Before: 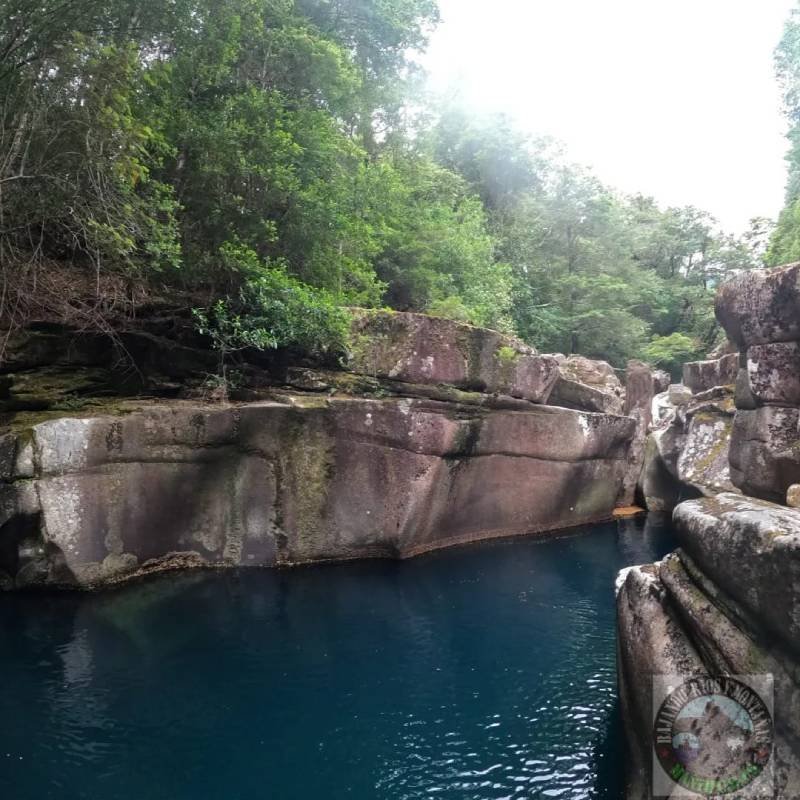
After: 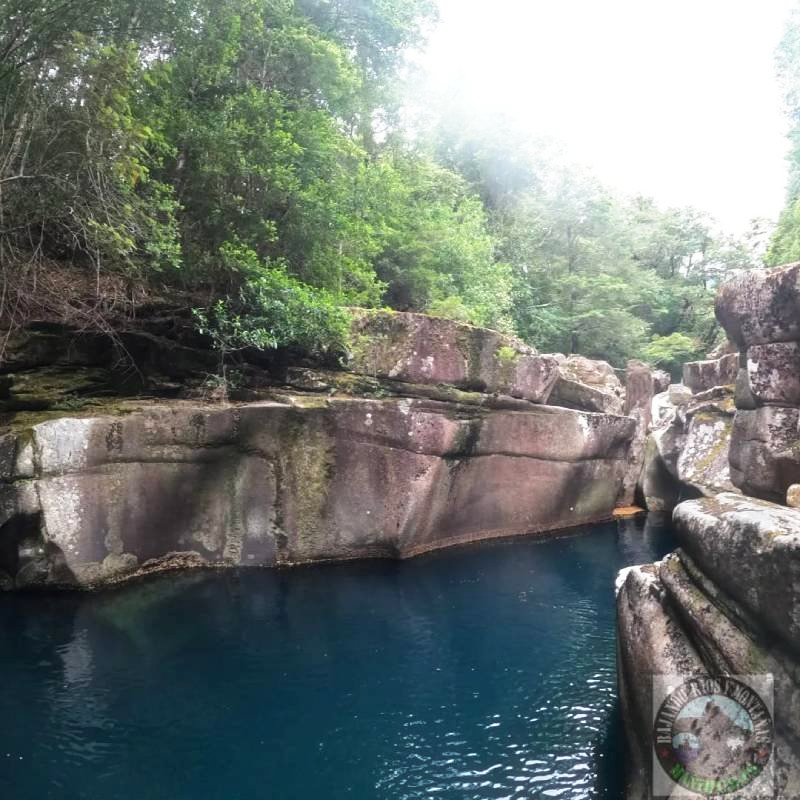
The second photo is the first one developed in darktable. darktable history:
base curve: curves: ch0 [(0, 0) (0.579, 0.807) (1, 1)], preserve colors none
haze removal: strength -0.05
